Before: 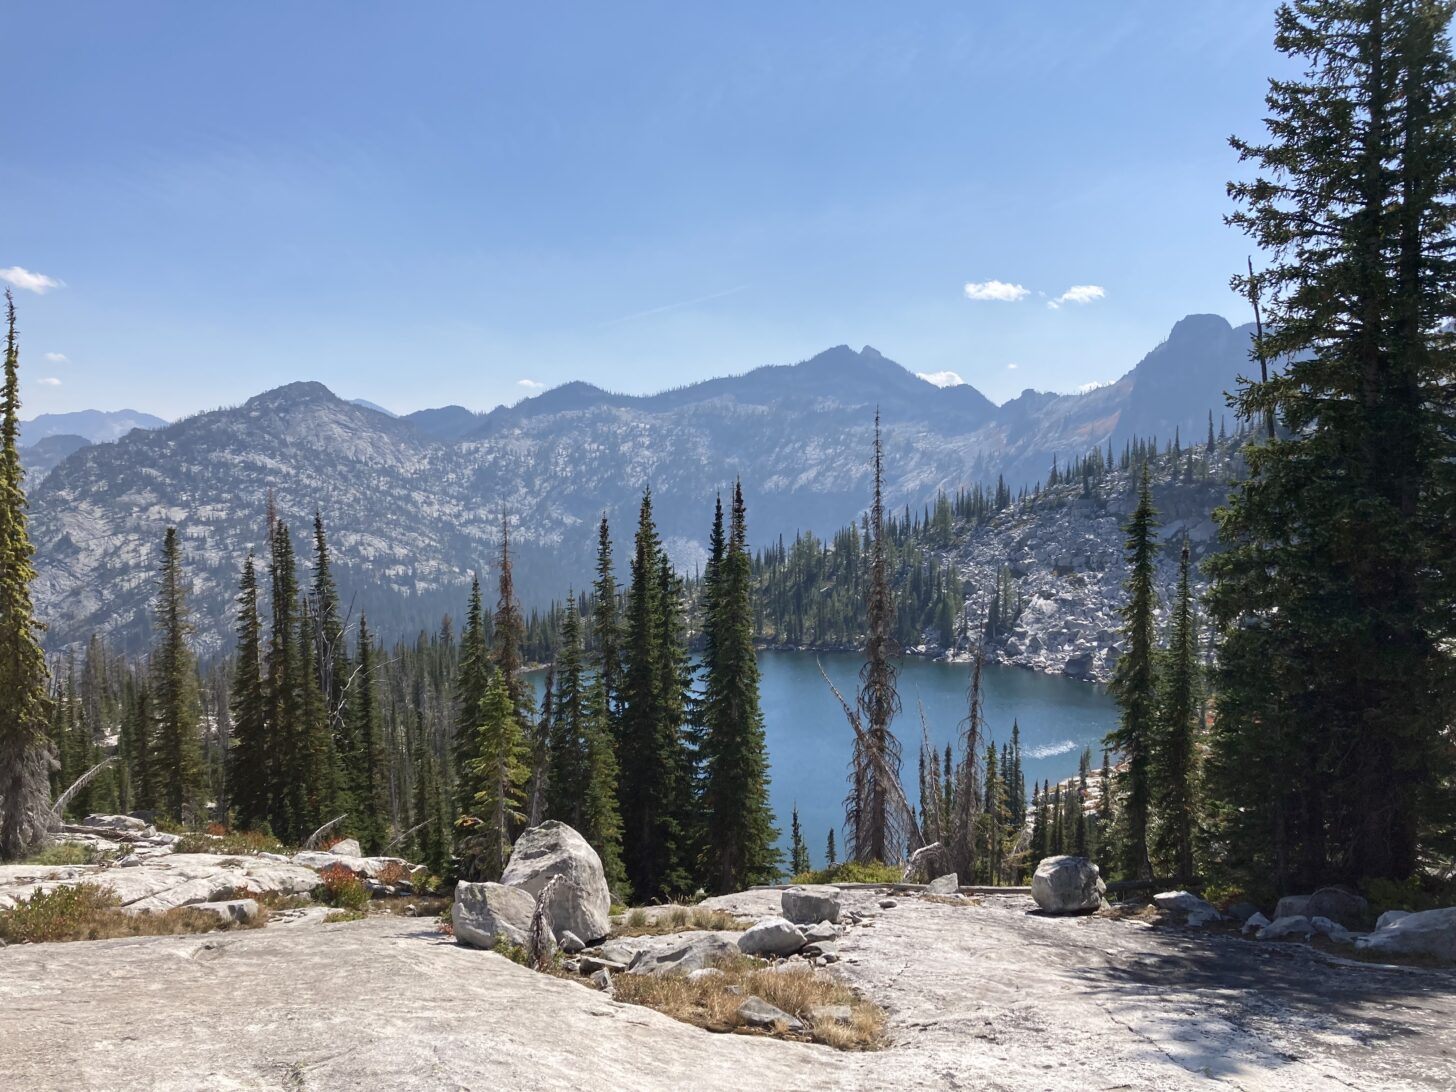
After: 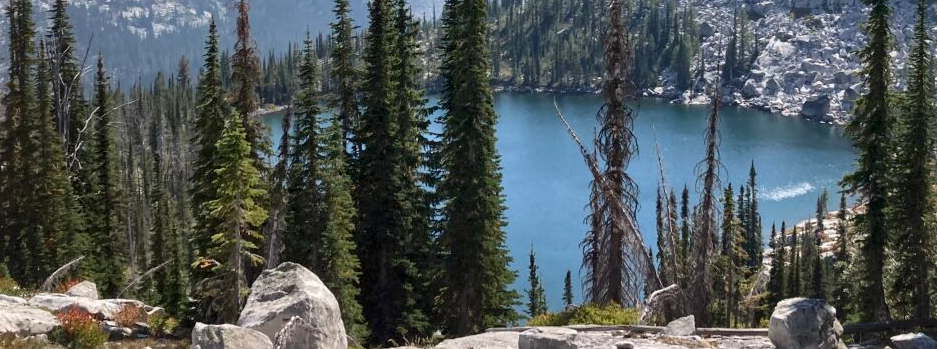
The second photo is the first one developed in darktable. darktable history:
local contrast: mode bilateral grid, contrast 20, coarseness 50, detail 159%, midtone range 0.2
crop: left 18.091%, top 51.13%, right 17.525%, bottom 16.85%
